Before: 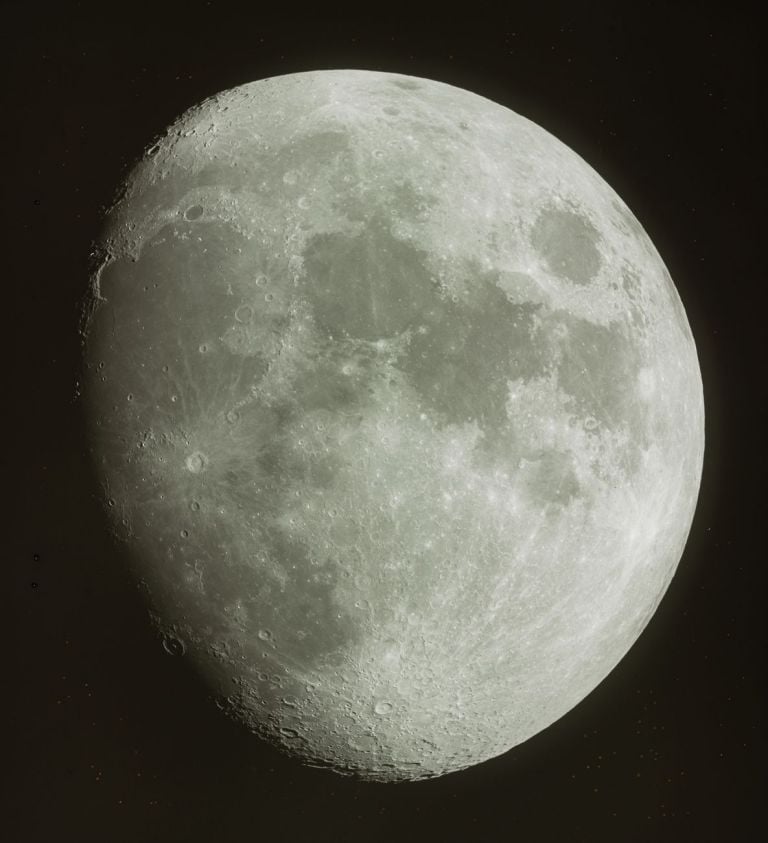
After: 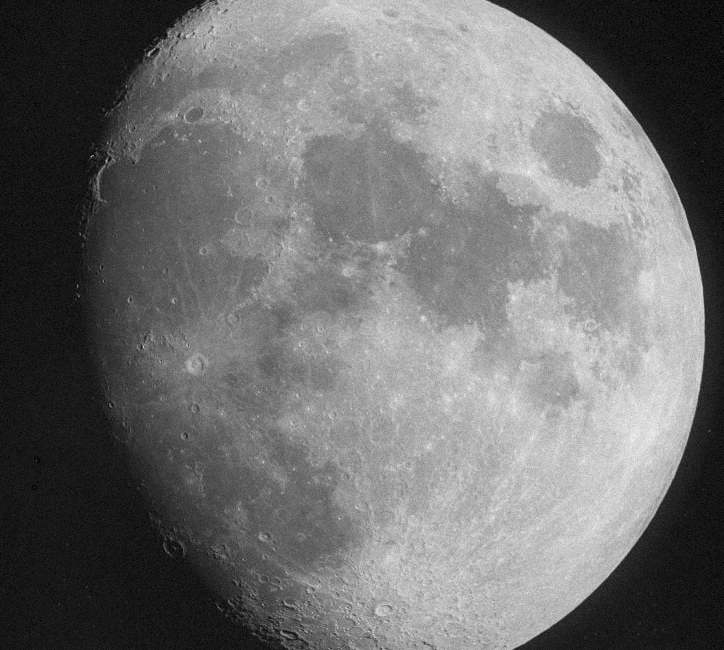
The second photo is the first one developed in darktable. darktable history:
crop and rotate: angle 0.03°, top 11.643%, right 5.651%, bottom 11.189%
monochrome: on, module defaults
grain: mid-tones bias 0%
